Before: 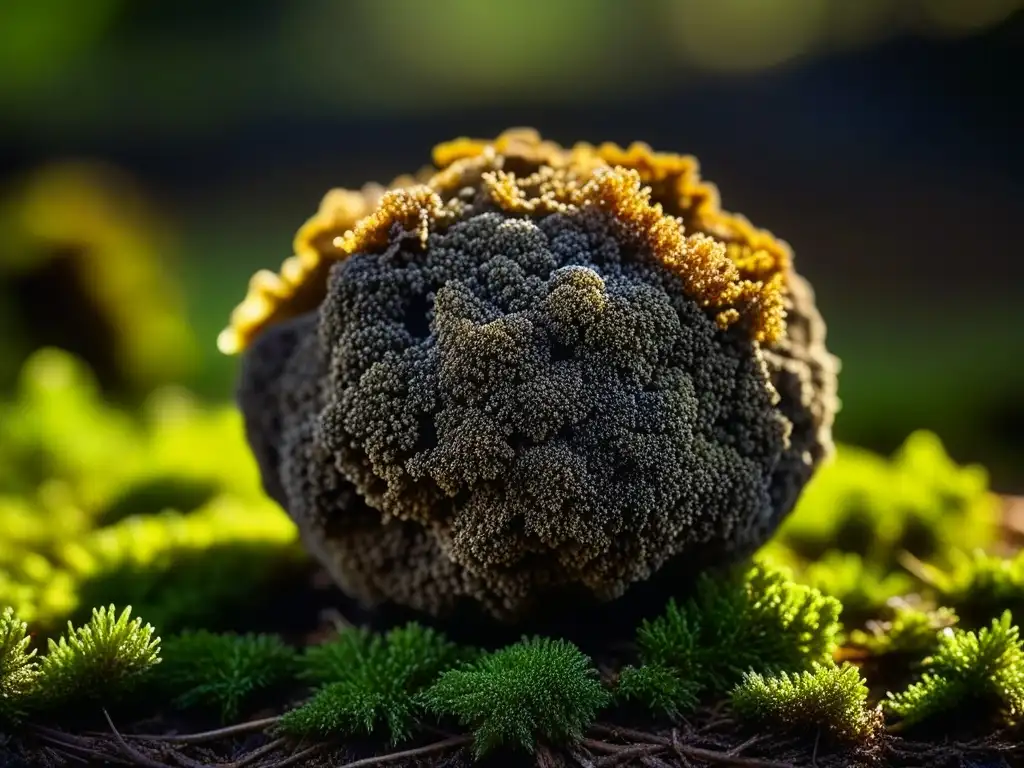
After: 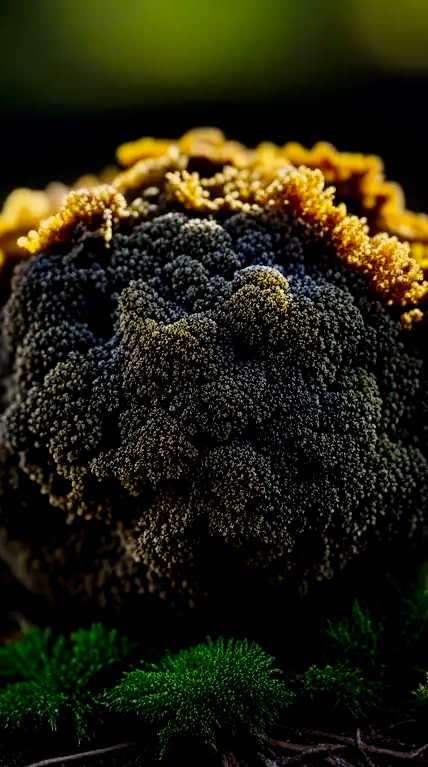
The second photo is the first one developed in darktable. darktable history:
exposure: black level correction 0.011, compensate highlight preservation false
crop: left 30.947%, right 27.162%
color correction: highlights b* 2.96
tone curve: curves: ch0 [(0, 0) (0.068, 0.012) (0.183, 0.089) (0.341, 0.283) (0.547, 0.532) (0.828, 0.815) (1, 0.983)]; ch1 [(0, 0) (0.23, 0.166) (0.34, 0.308) (0.371, 0.337) (0.429, 0.411) (0.477, 0.462) (0.499, 0.5) (0.529, 0.537) (0.559, 0.582) (0.743, 0.798) (1, 1)]; ch2 [(0, 0) (0.431, 0.414) (0.498, 0.503) (0.524, 0.528) (0.568, 0.546) (0.6, 0.597) (0.634, 0.645) (0.728, 0.742) (1, 1)], preserve colors none
